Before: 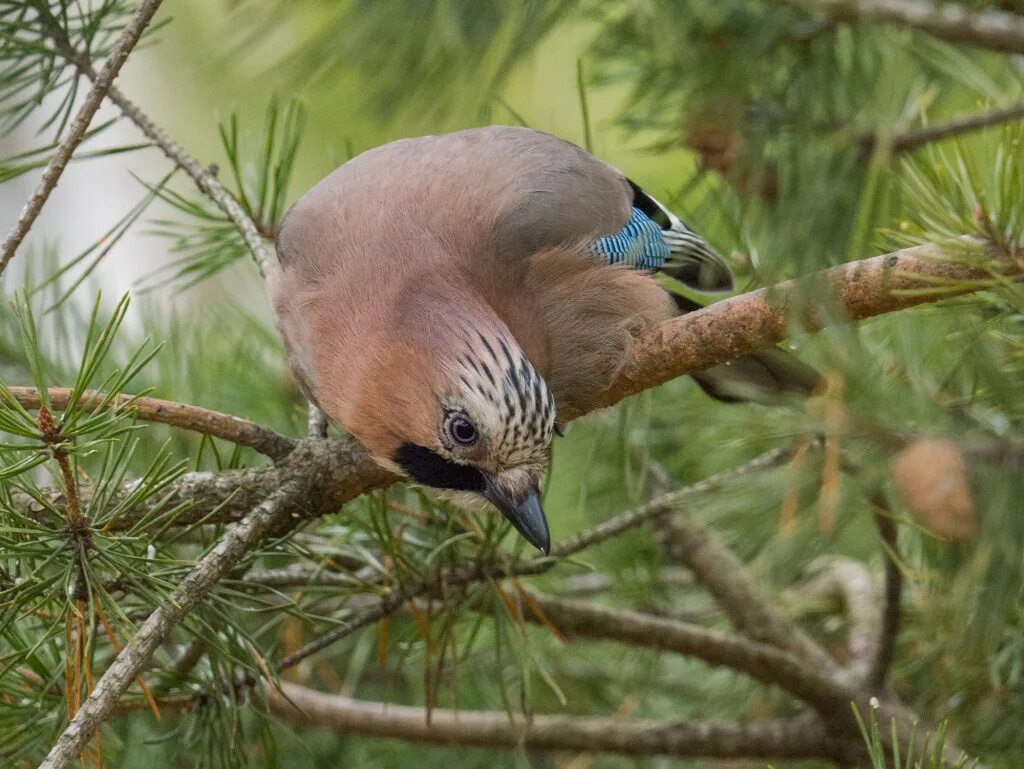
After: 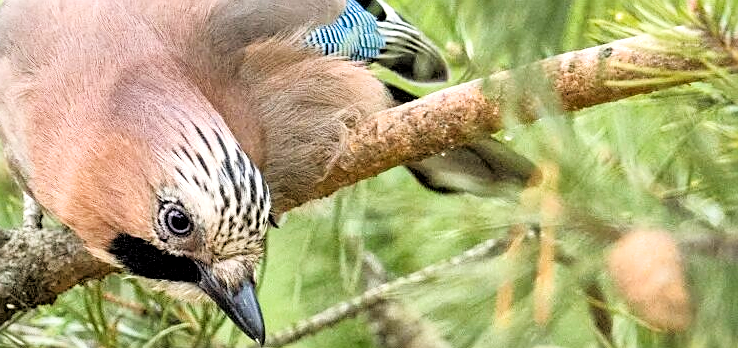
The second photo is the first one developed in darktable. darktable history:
local contrast: mode bilateral grid, contrast 20, coarseness 50, detail 141%, midtone range 0.2
crop and rotate: left 27.869%, top 27.222%, bottom 27.505%
sharpen: on, module defaults
filmic rgb: black relative exposure -3.88 EV, white relative exposure 3.48 EV, hardness 2.66, contrast 1.102
exposure: black level correction 0, exposure 1.55 EV, compensate highlight preservation false
